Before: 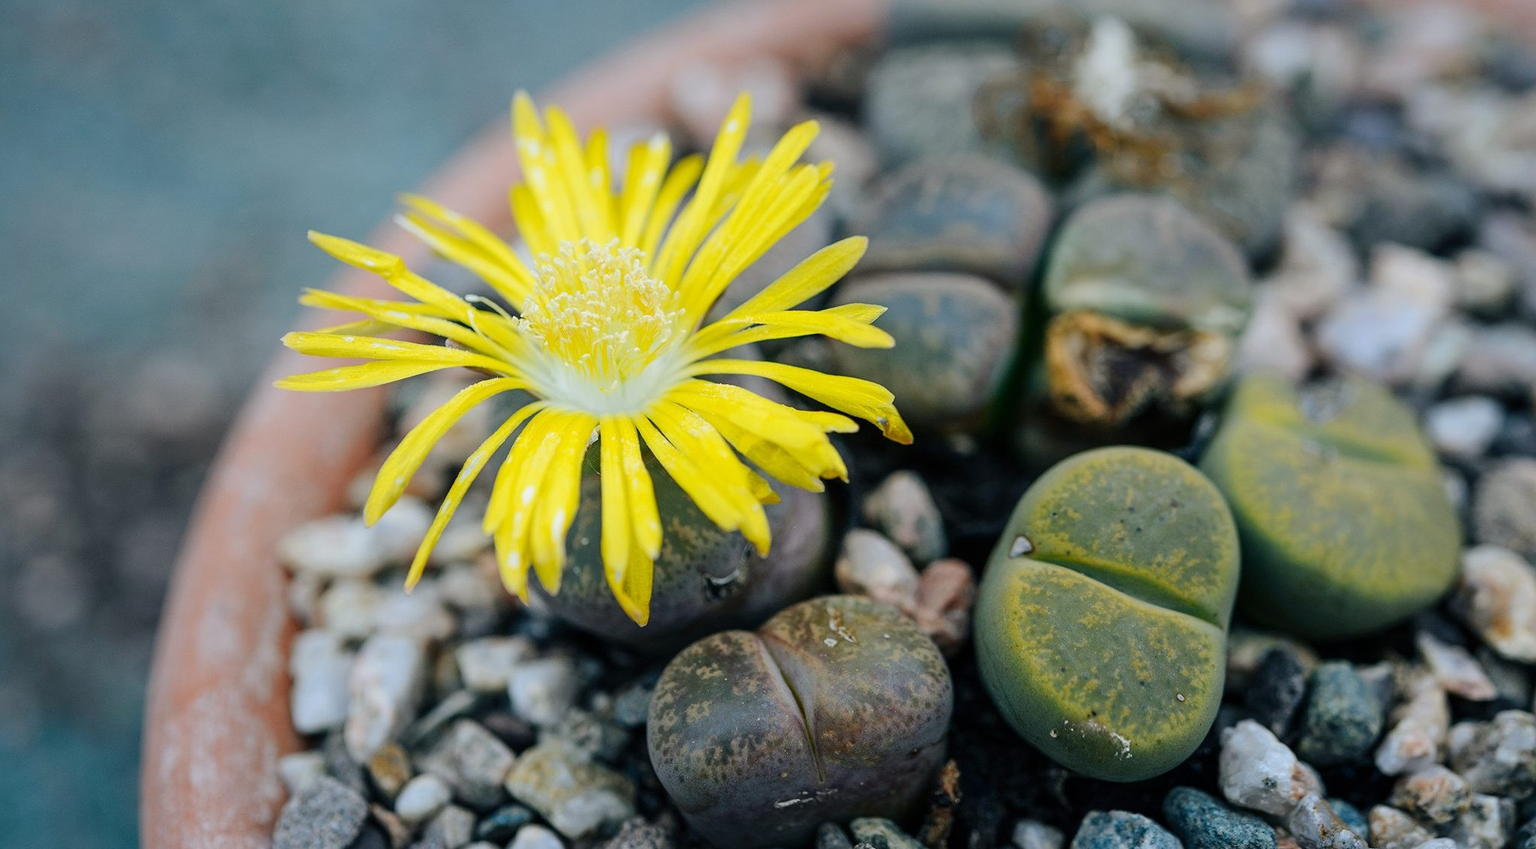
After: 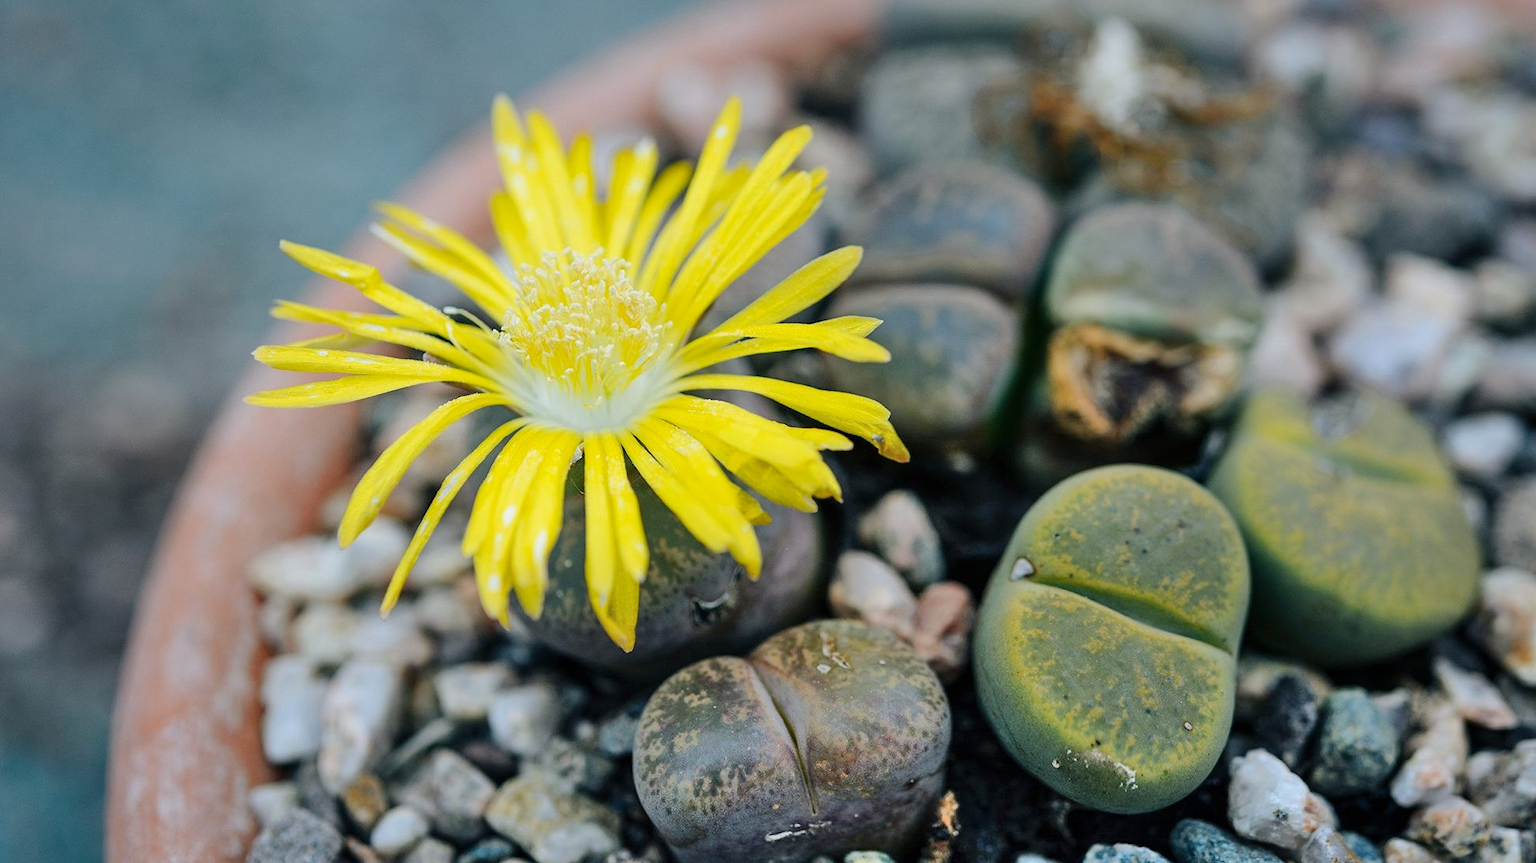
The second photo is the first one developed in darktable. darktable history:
shadows and highlights: shadows 76.01, highlights -26.35, soften with gaussian
crop and rotate: left 2.578%, right 1.333%, bottom 2.244%
